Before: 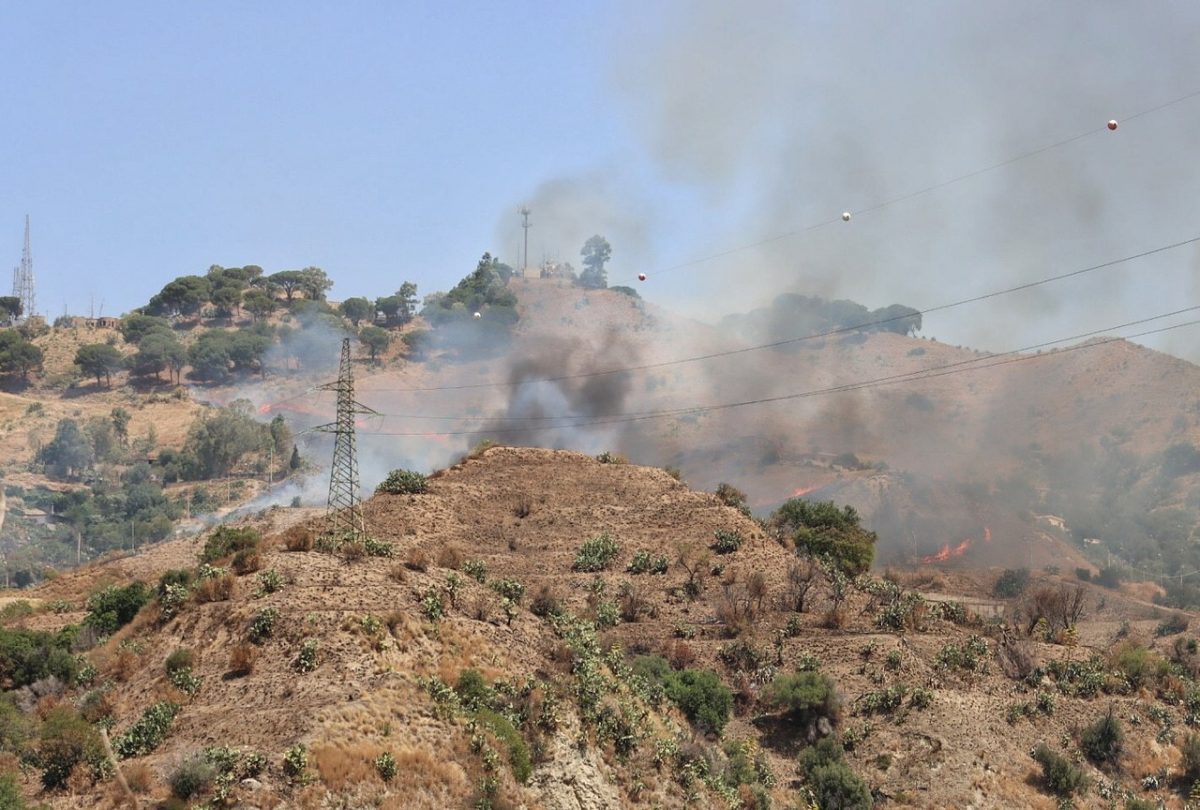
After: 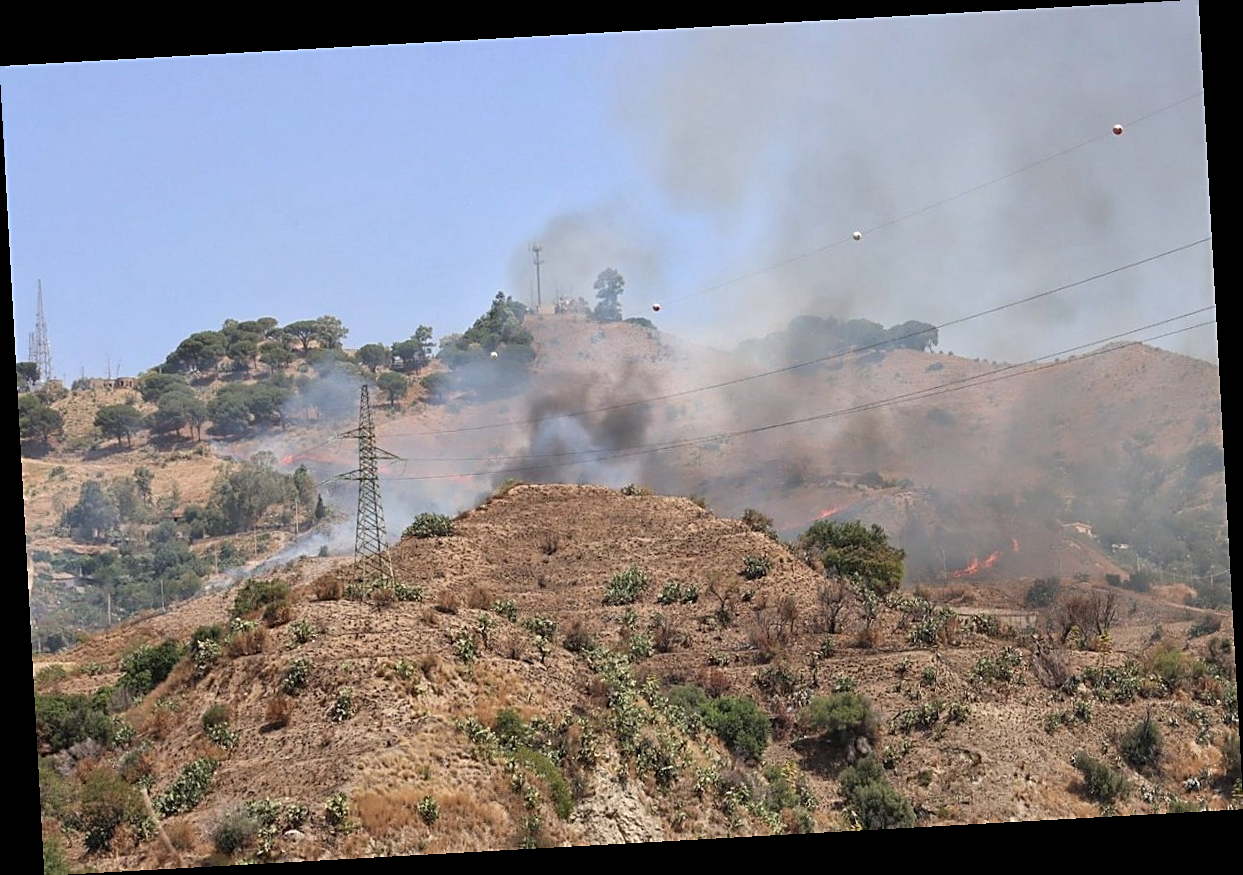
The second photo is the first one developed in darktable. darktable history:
sharpen: on, module defaults
rotate and perspective: rotation -3.18°, automatic cropping off
white balance: red 1.009, blue 1.027
